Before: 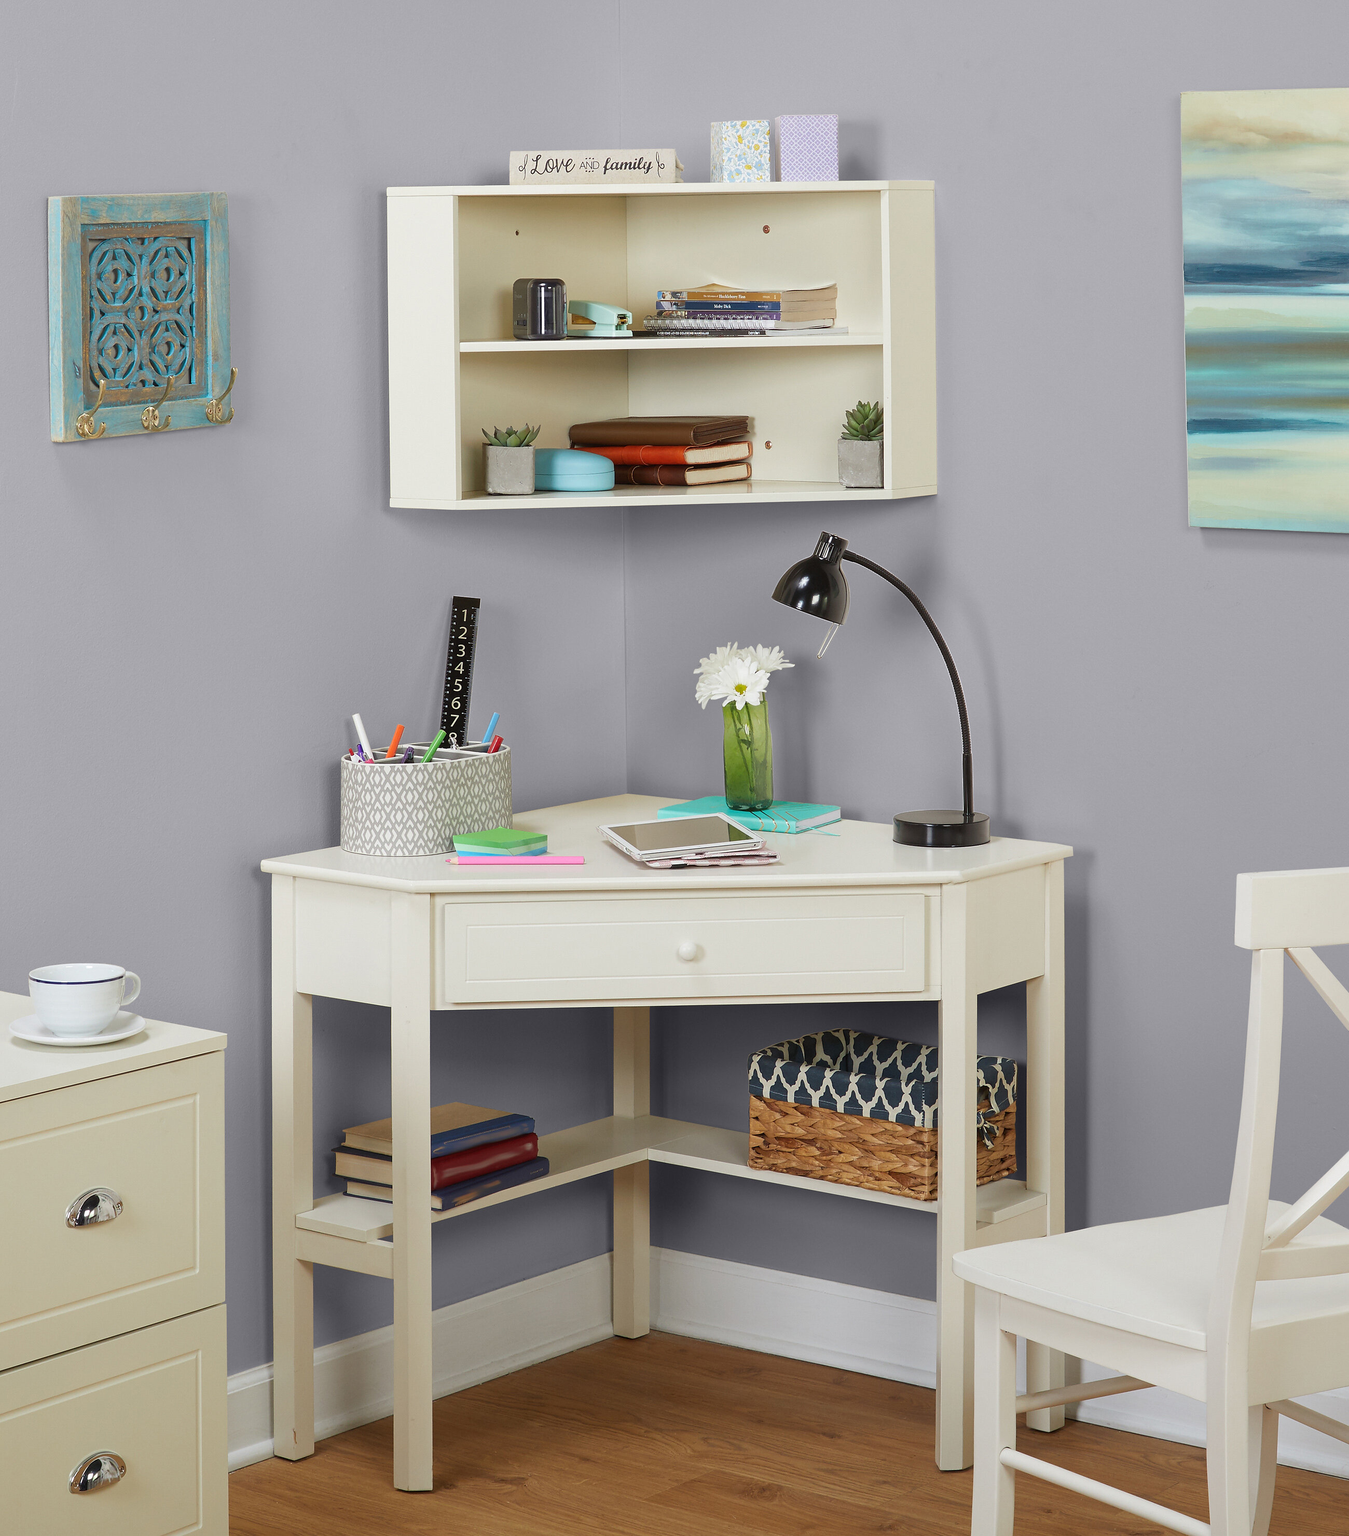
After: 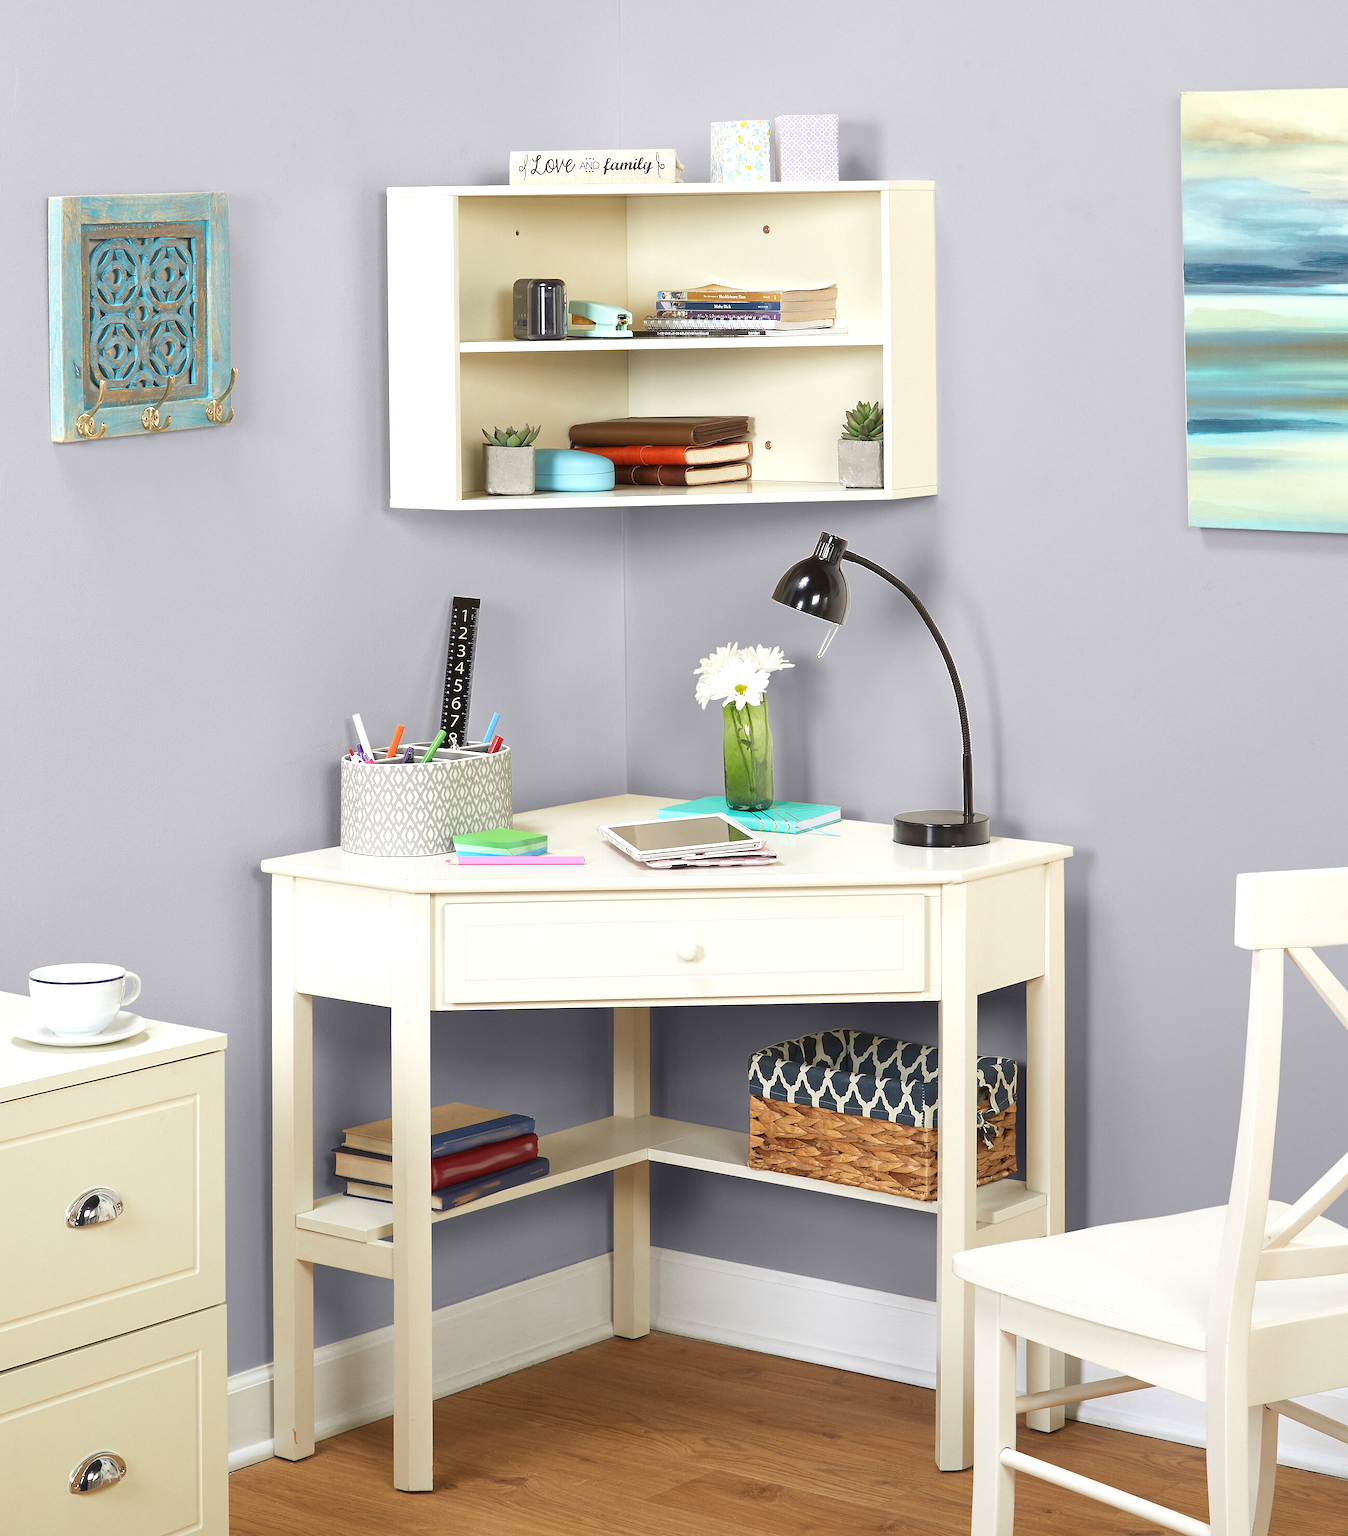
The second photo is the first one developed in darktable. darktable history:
exposure: exposure 0.604 EV, compensate highlight preservation false
